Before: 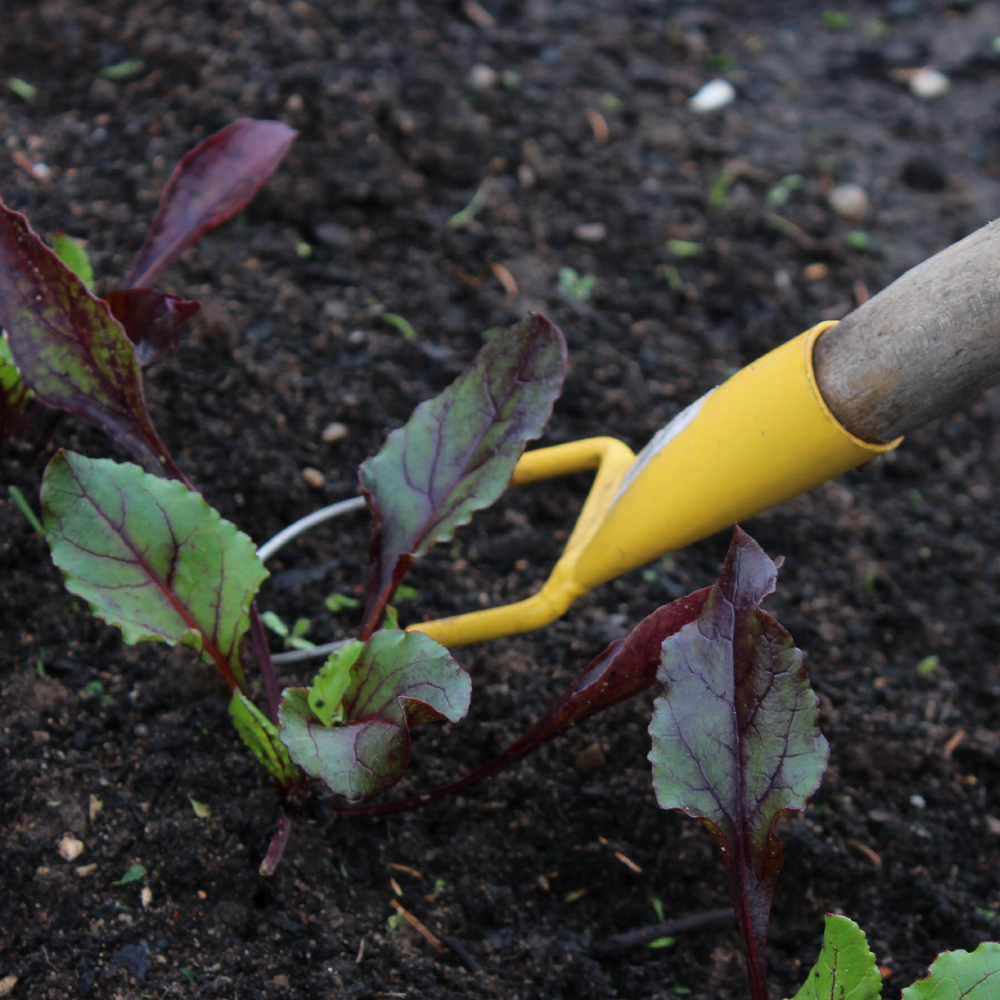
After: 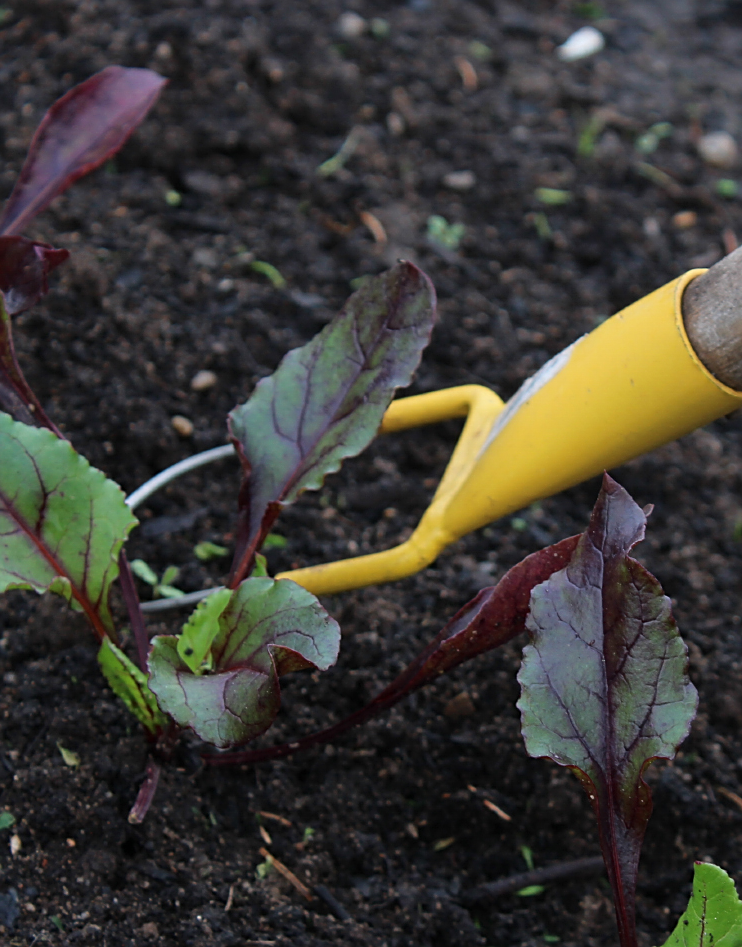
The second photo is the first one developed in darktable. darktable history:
rotate and perspective: automatic cropping original format, crop left 0, crop top 0
sharpen: on, module defaults
crop and rotate: left 13.15%, top 5.251%, right 12.609%
